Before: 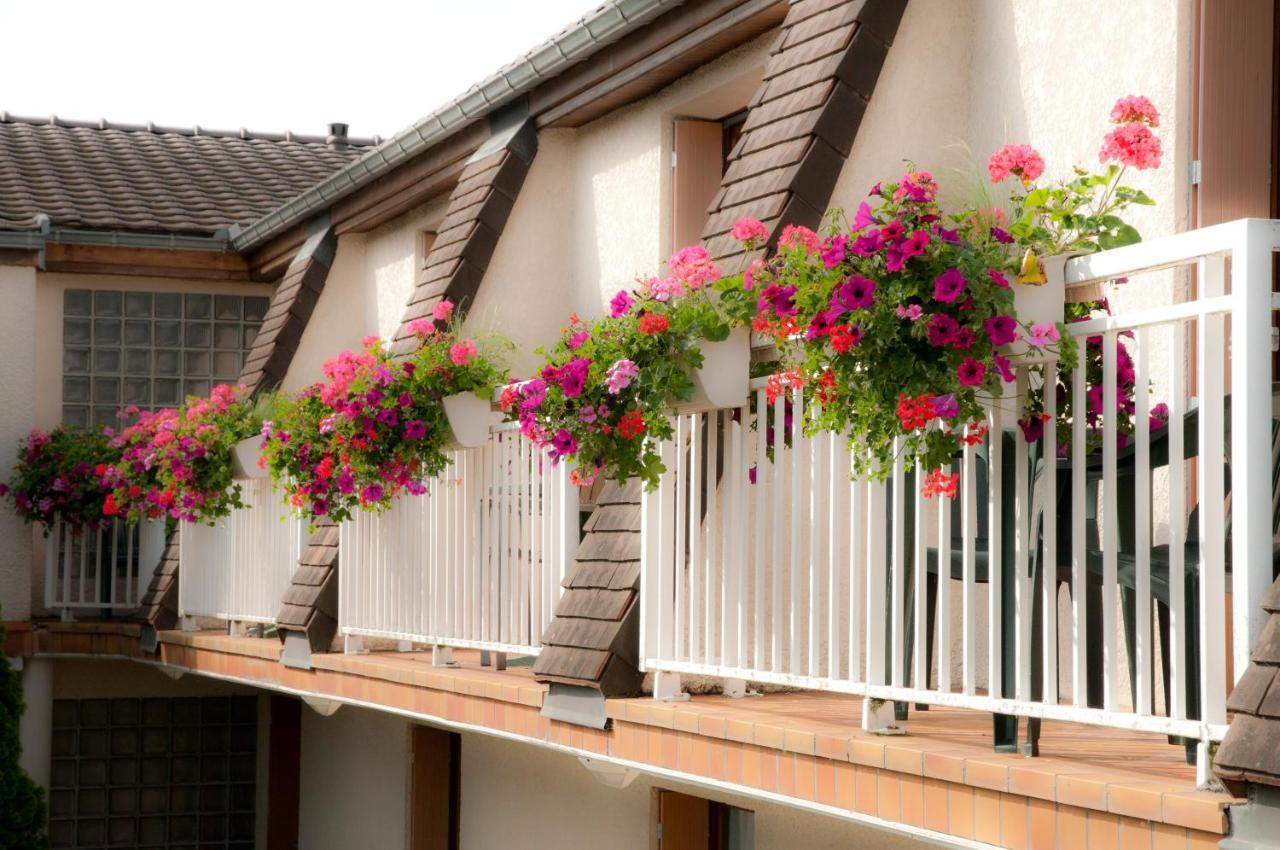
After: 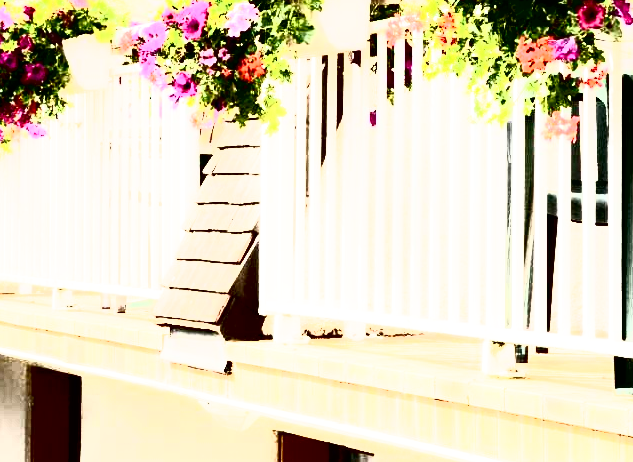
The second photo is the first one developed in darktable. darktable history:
base curve: curves: ch0 [(0, 0) (0.012, 0.01) (0.073, 0.168) (0.31, 0.711) (0.645, 0.957) (1, 1)], preserve colors none
crop: left 29.707%, top 42.1%, right 20.763%, bottom 3.478%
tone curve: curves: ch0 [(0, 0) (0.003, 0.001) (0.011, 0.003) (0.025, 0.003) (0.044, 0.003) (0.069, 0.003) (0.1, 0.006) (0.136, 0.007) (0.177, 0.009) (0.224, 0.007) (0.277, 0.026) (0.335, 0.126) (0.399, 0.254) (0.468, 0.493) (0.543, 0.892) (0.623, 0.984) (0.709, 0.979) (0.801, 0.979) (0.898, 0.982) (1, 1)], color space Lab, independent channels, preserve colors none
